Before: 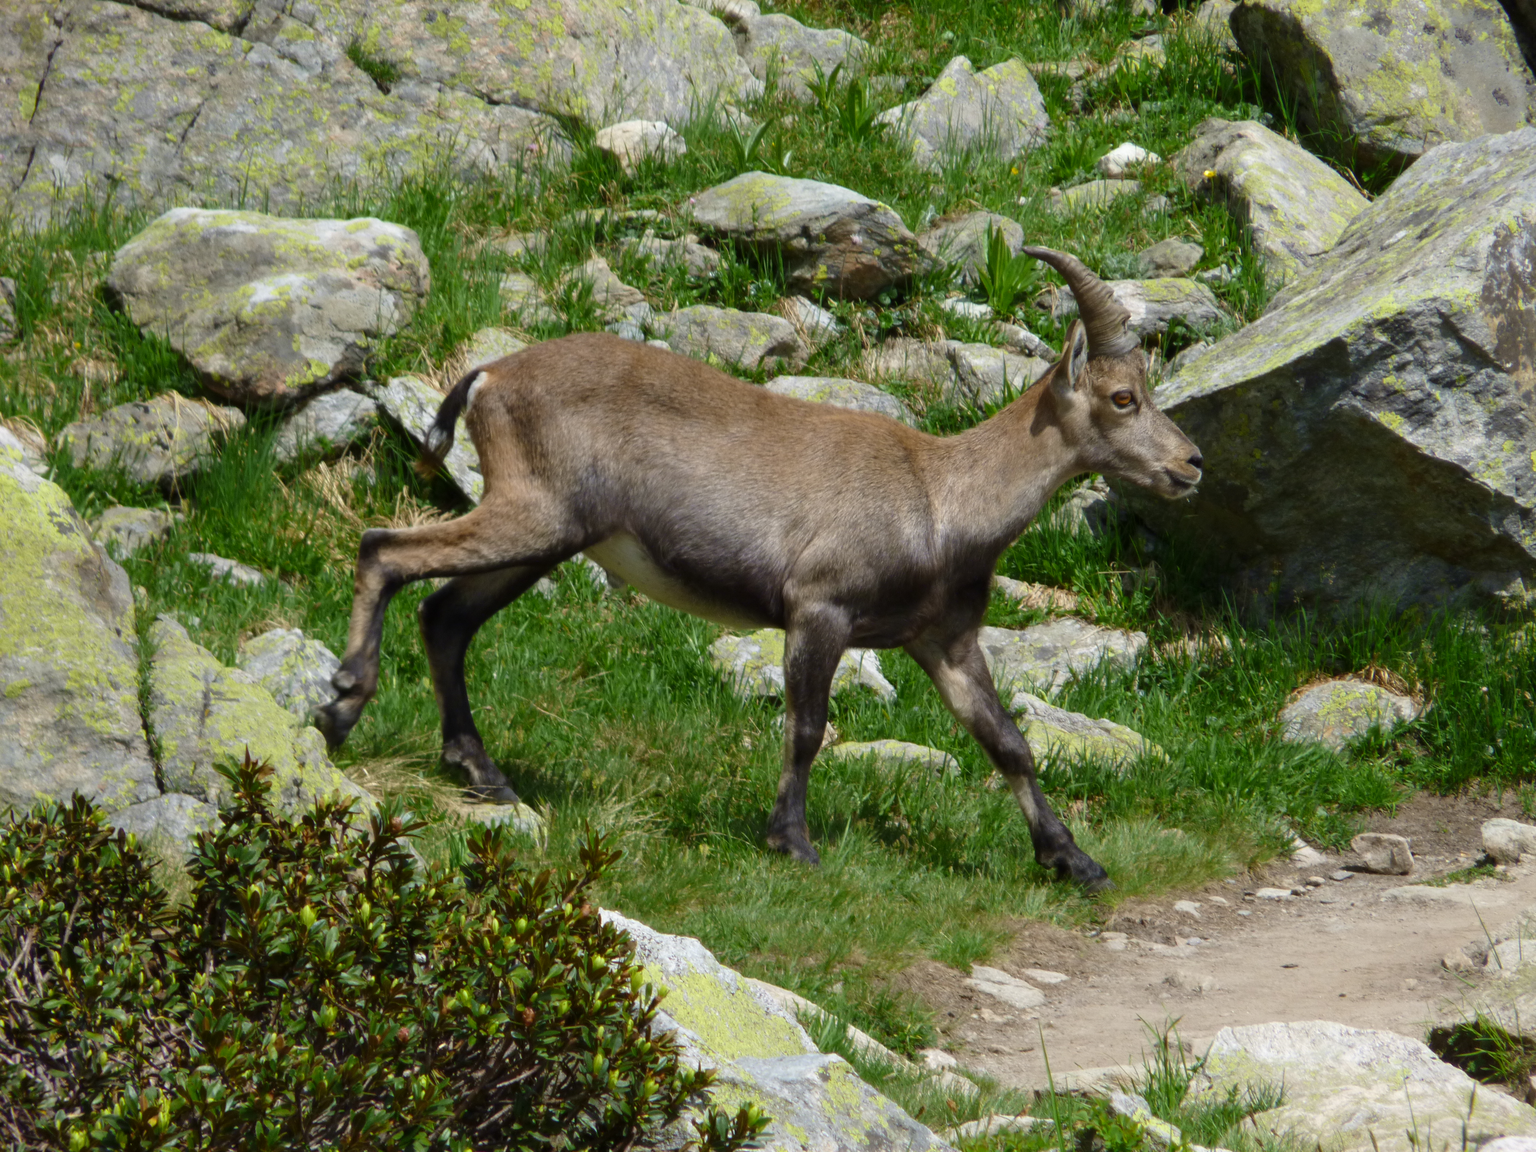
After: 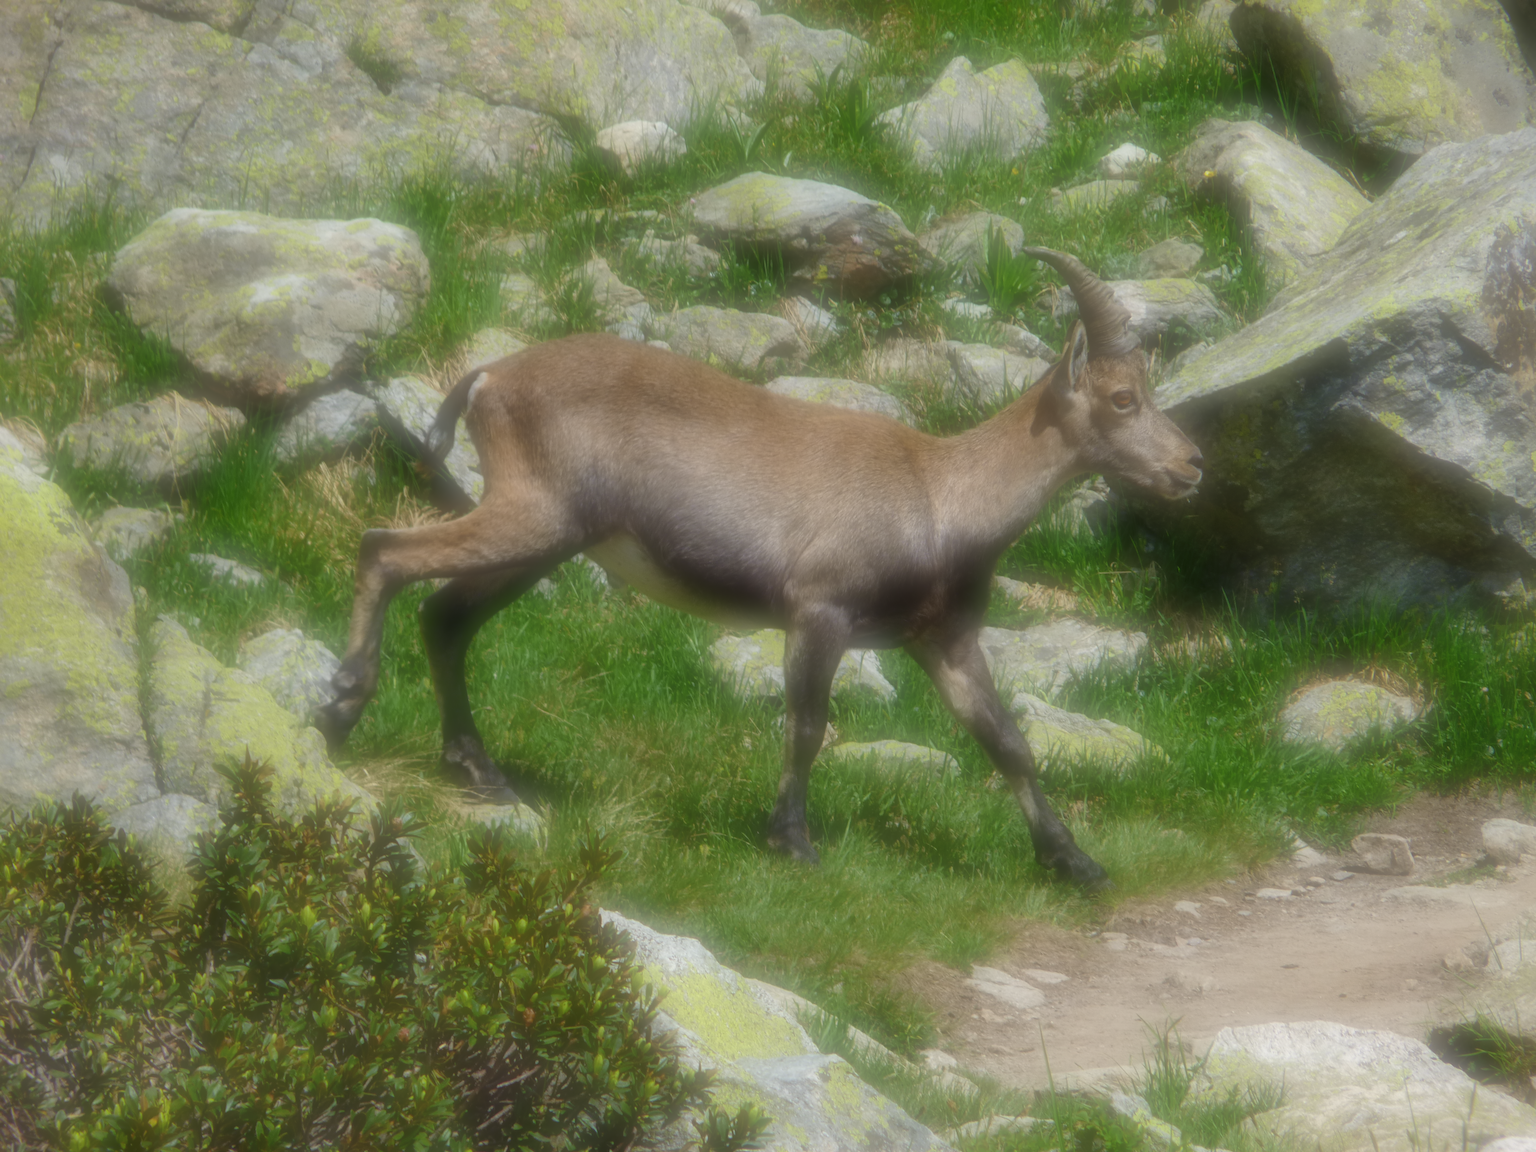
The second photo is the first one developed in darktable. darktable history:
shadows and highlights: on, module defaults
soften: on, module defaults
